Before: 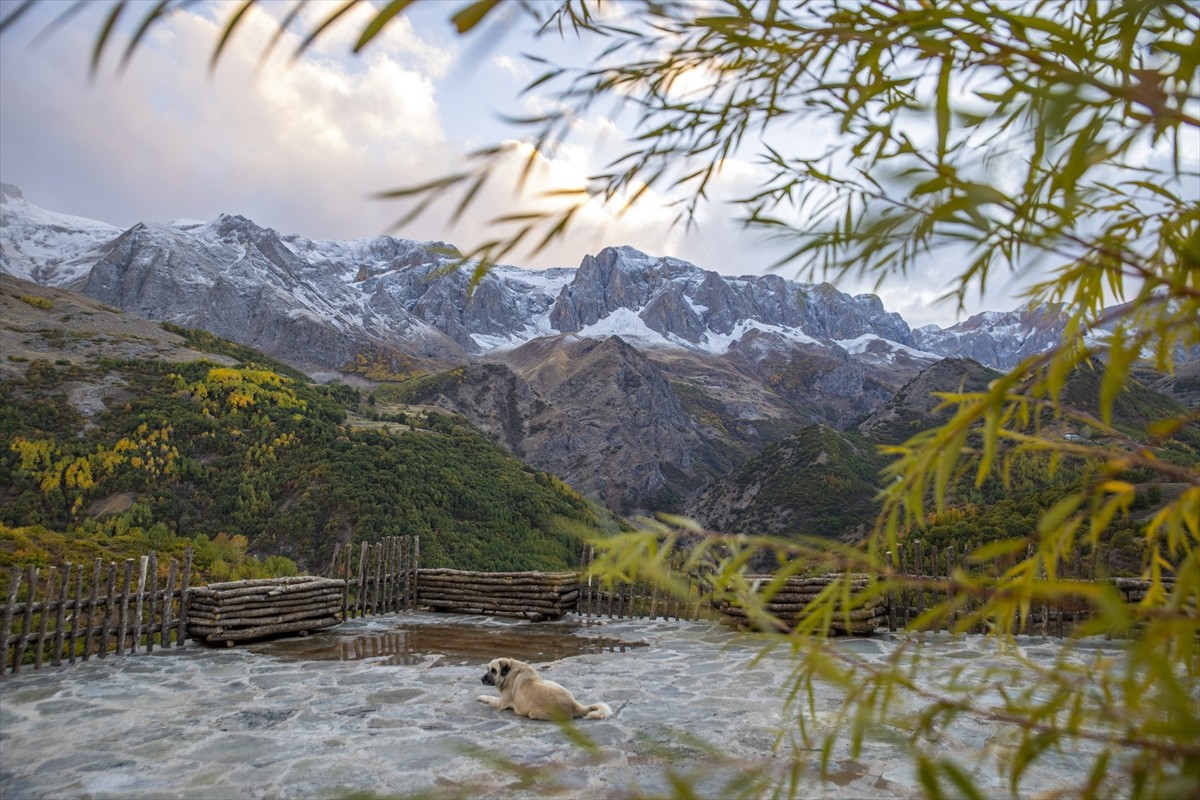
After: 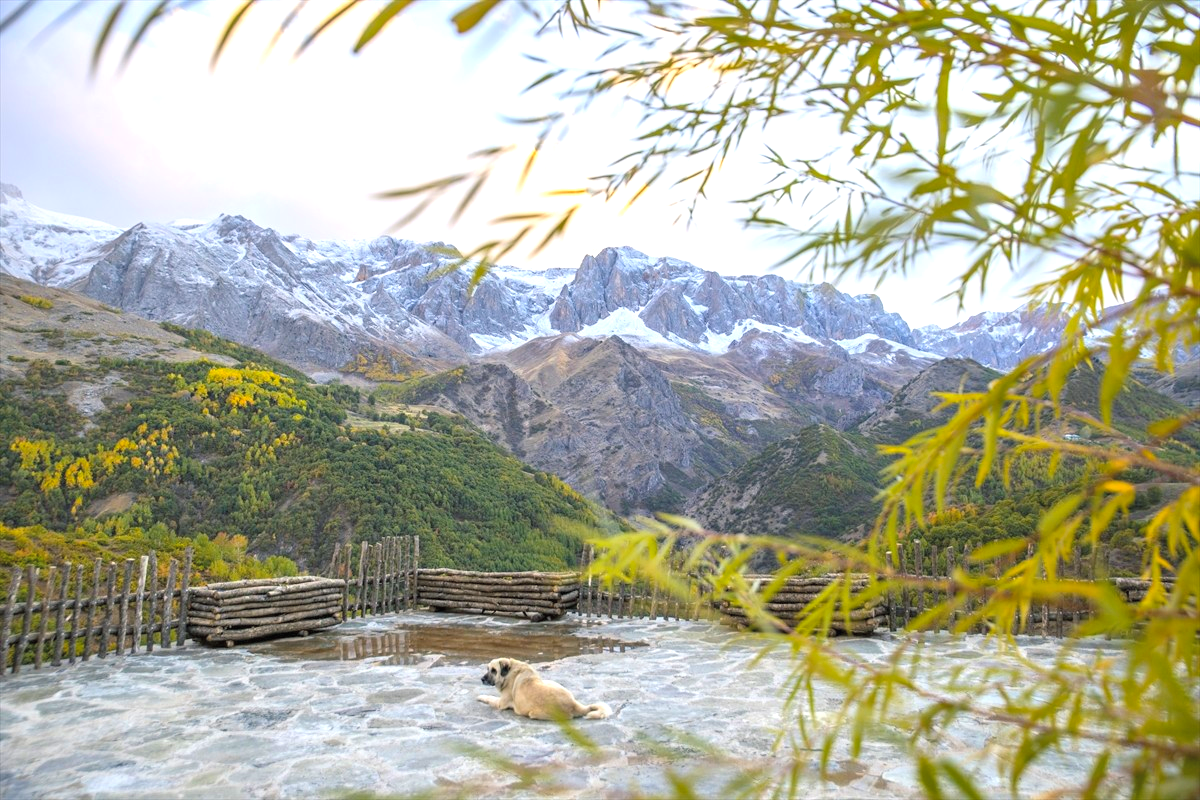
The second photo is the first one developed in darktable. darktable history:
contrast brightness saturation: brightness 0.146
exposure: black level correction 0, exposure 0.702 EV, compensate highlight preservation false
color balance rgb: shadows lift › chroma 2.04%, shadows lift › hue 216.47°, highlights gain › luminance 14.999%, perceptual saturation grading › global saturation 14.783%, global vibrance 20%
